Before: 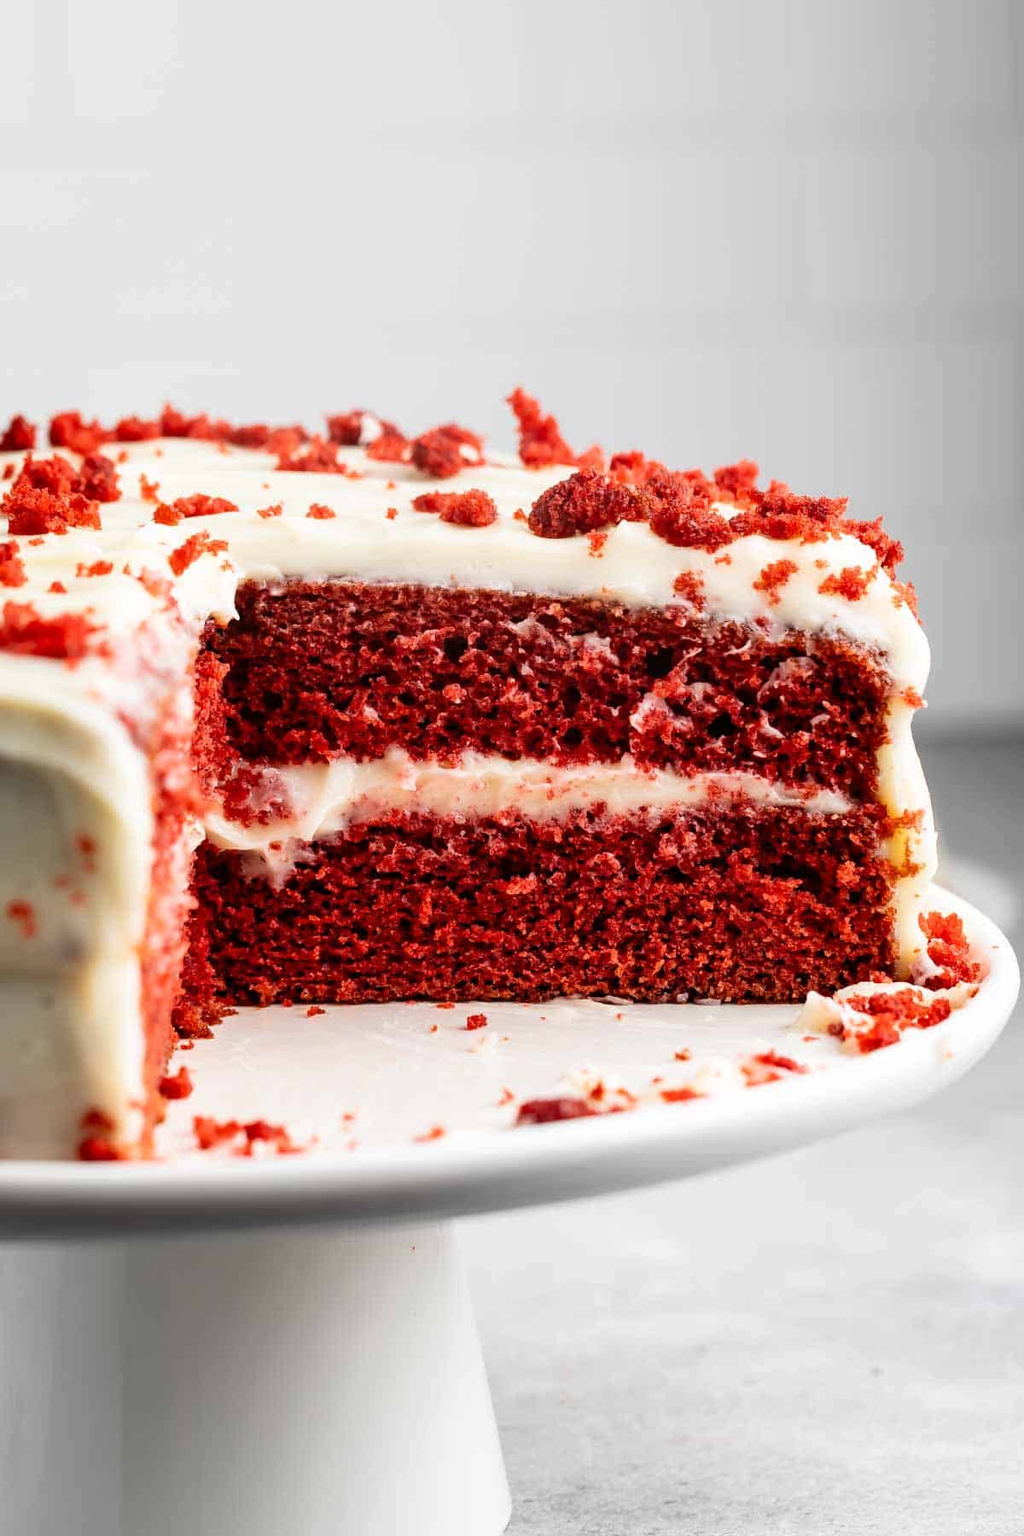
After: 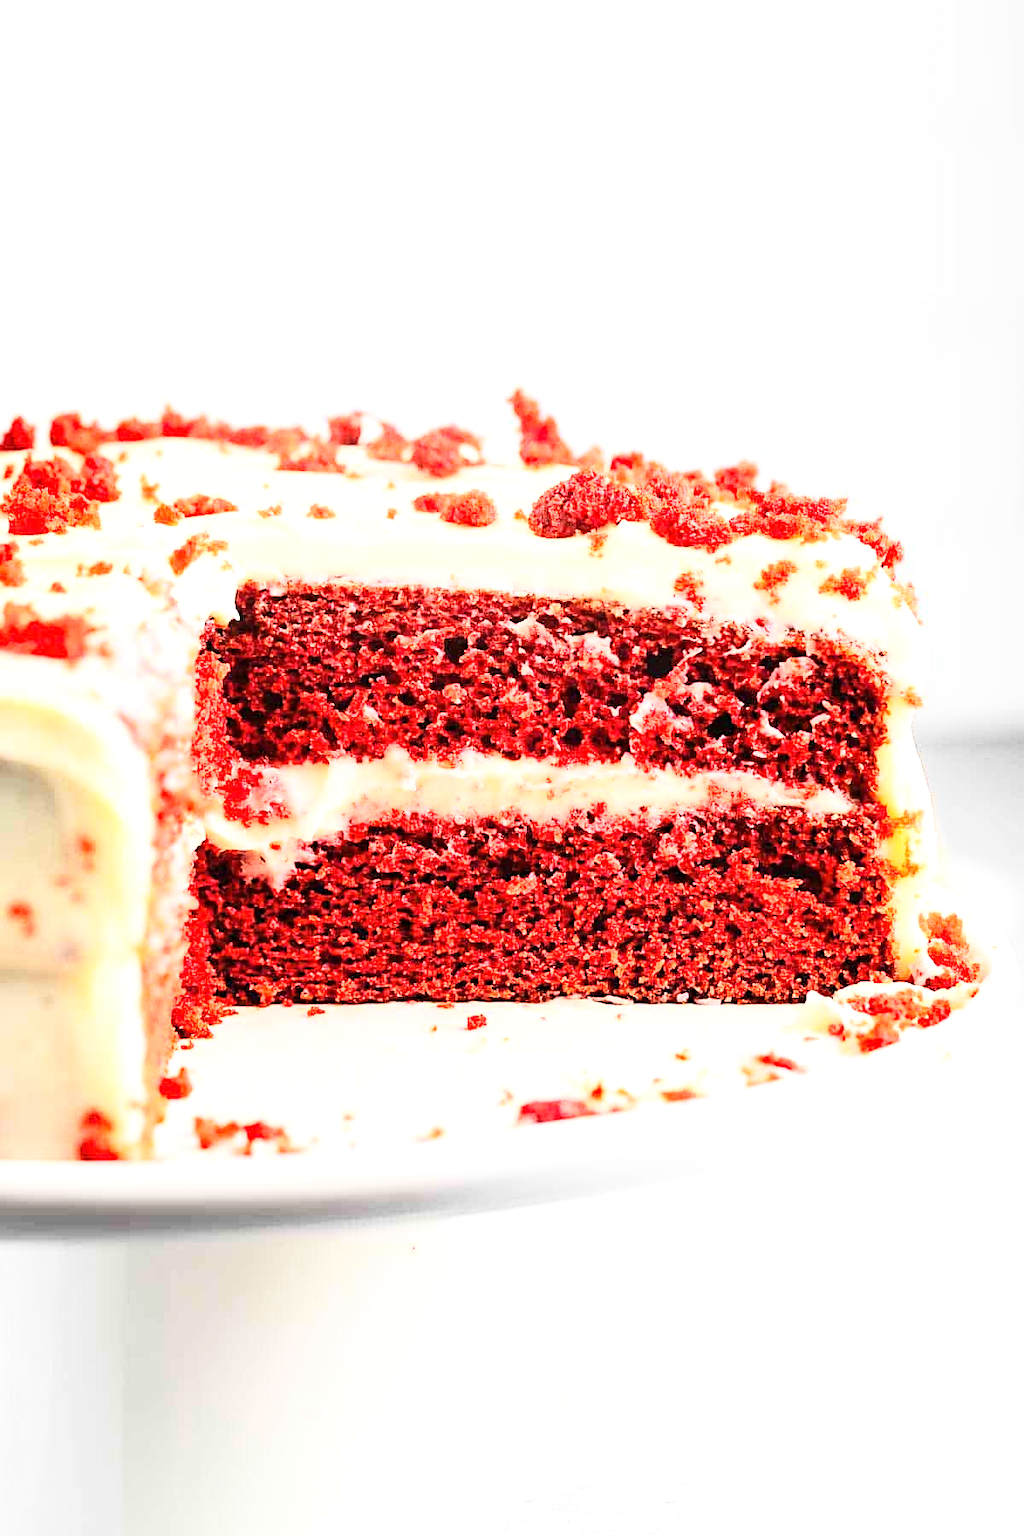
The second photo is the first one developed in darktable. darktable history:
exposure: black level correction 0, exposure 0.953 EV, compensate exposure bias true, compensate highlight preservation false
base curve: curves: ch0 [(0, 0) (0.018, 0.026) (0.143, 0.37) (0.33, 0.731) (0.458, 0.853) (0.735, 0.965) (0.905, 0.986) (1, 1)]
sharpen: on, module defaults
